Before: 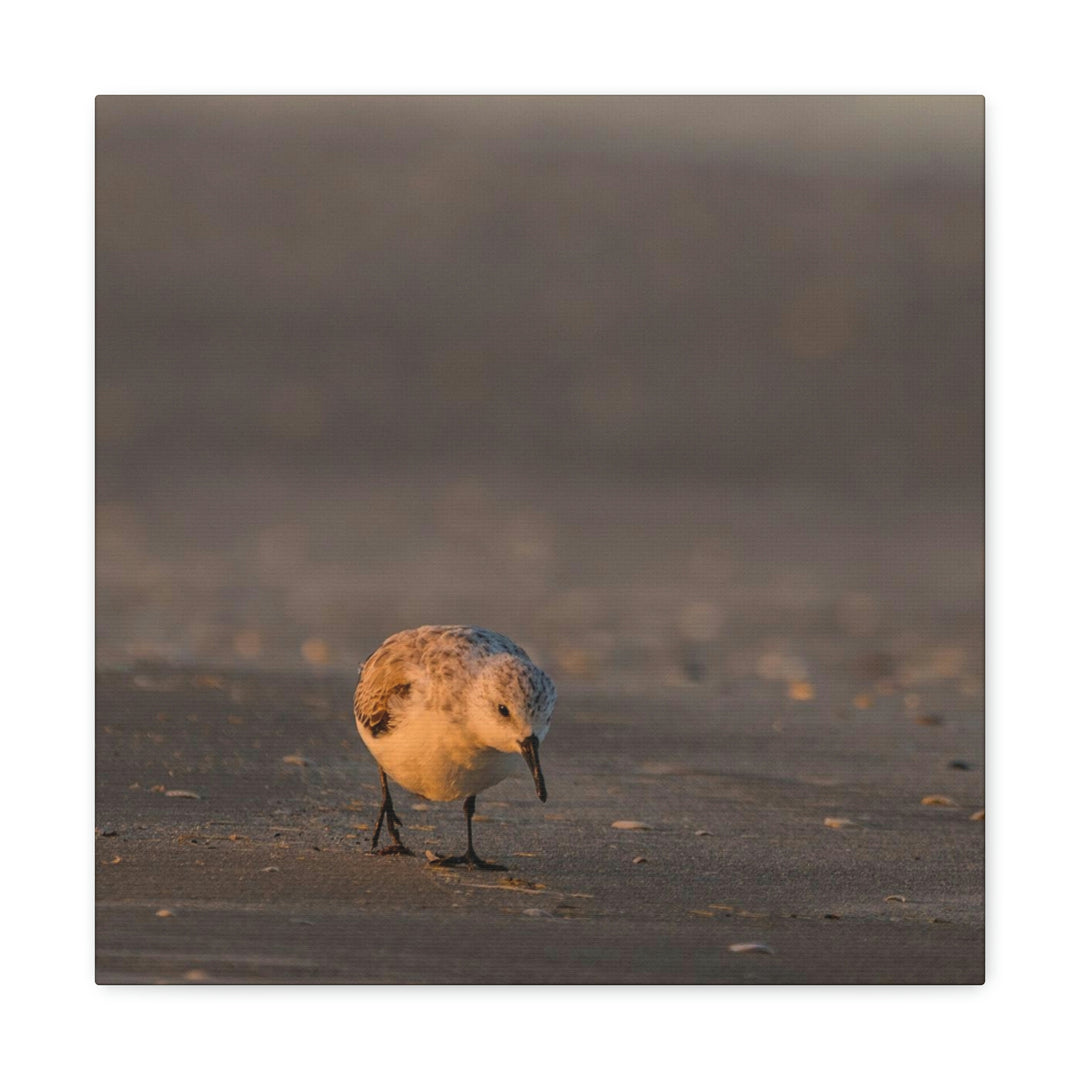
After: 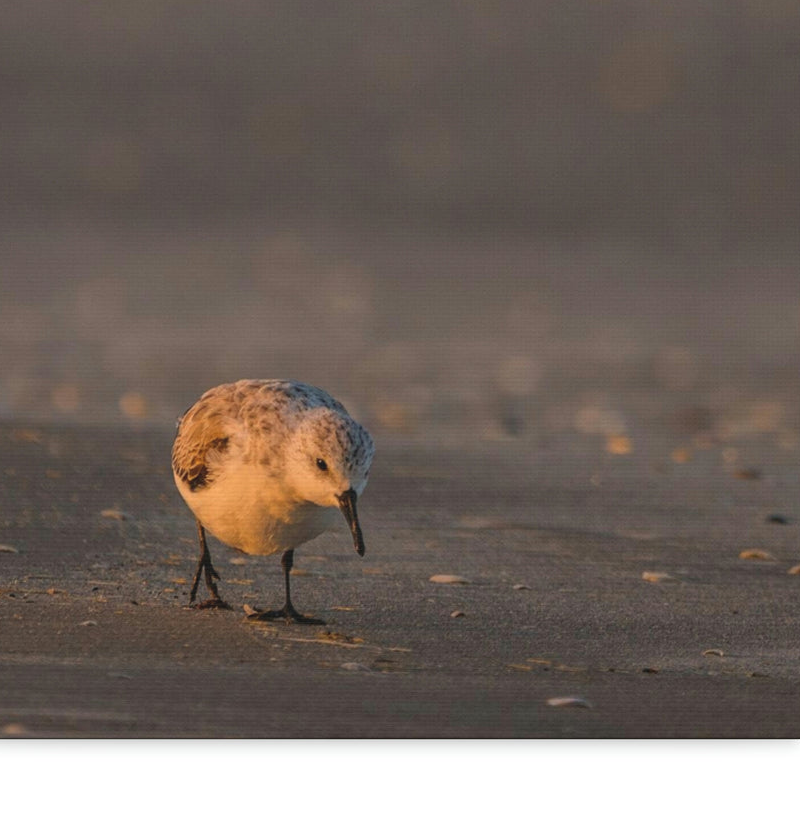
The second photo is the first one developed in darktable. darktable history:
crop: left 16.875%, top 22.812%, right 9.038%
